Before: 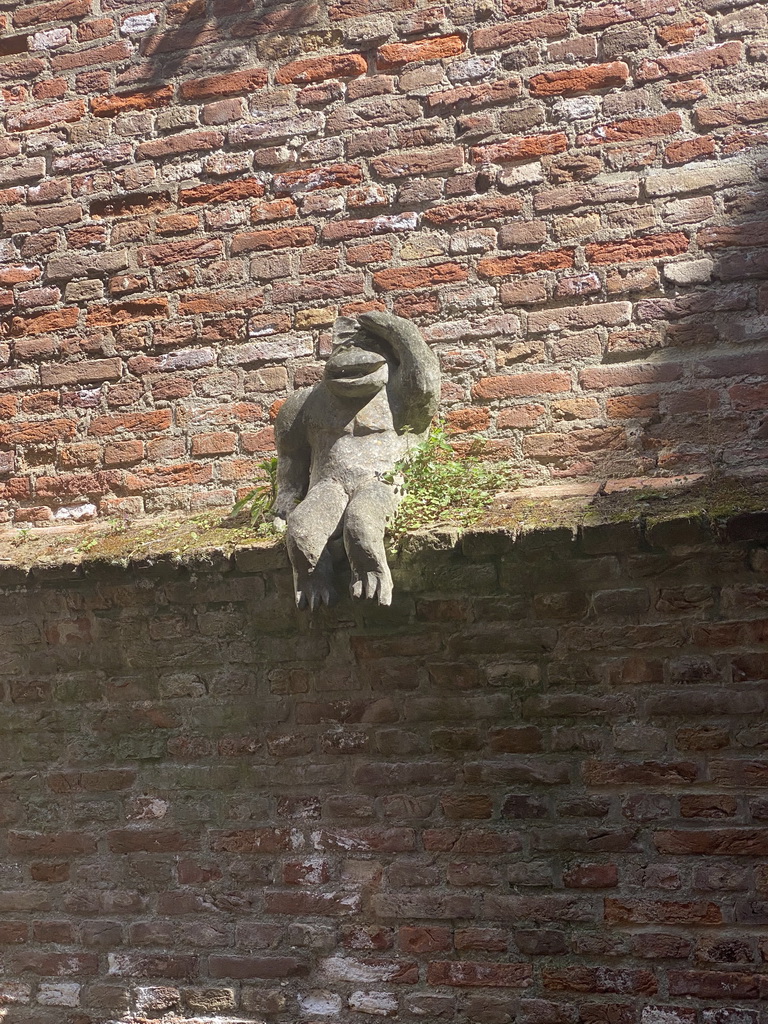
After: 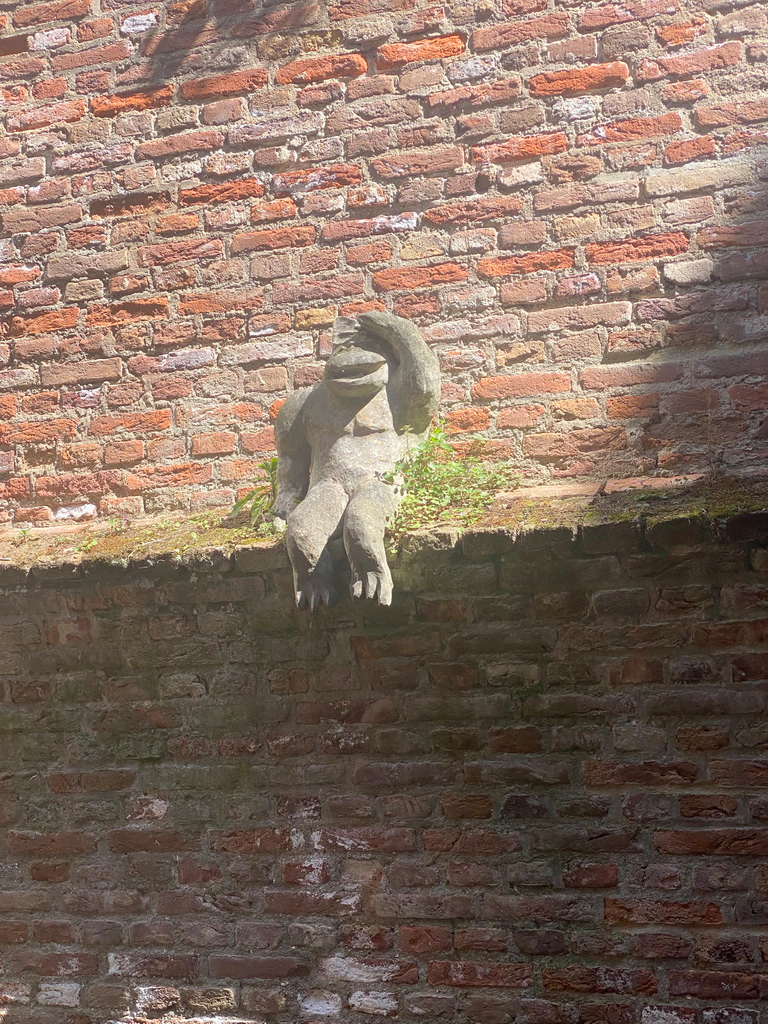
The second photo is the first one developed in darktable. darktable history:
bloom: threshold 82.5%, strength 16.25%
